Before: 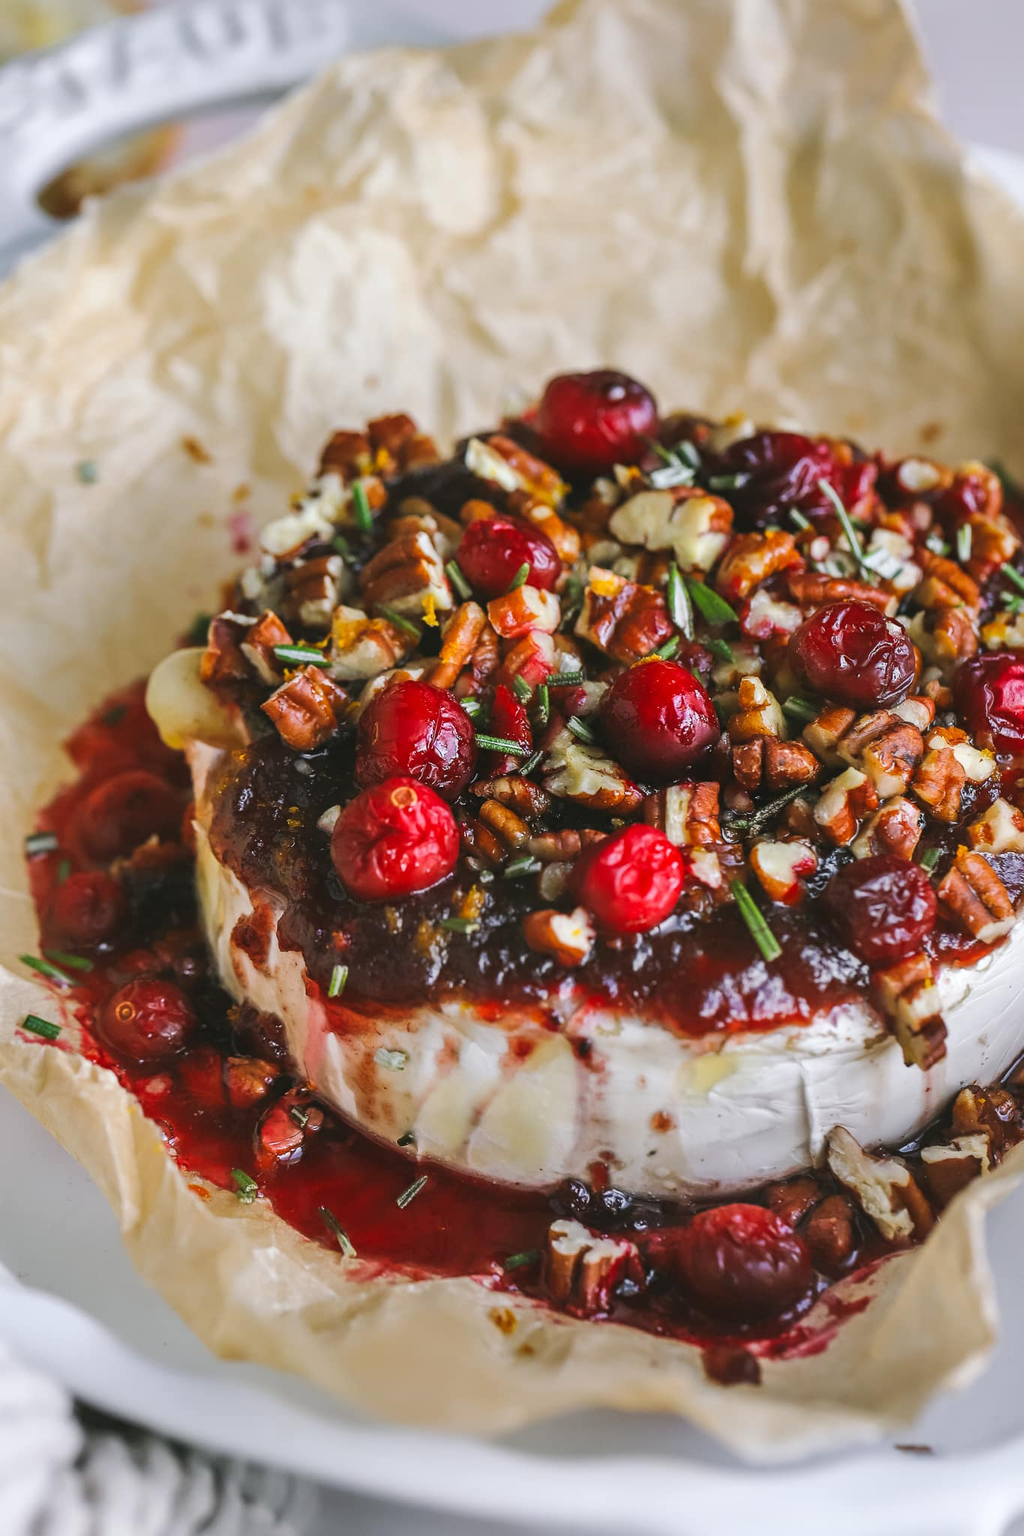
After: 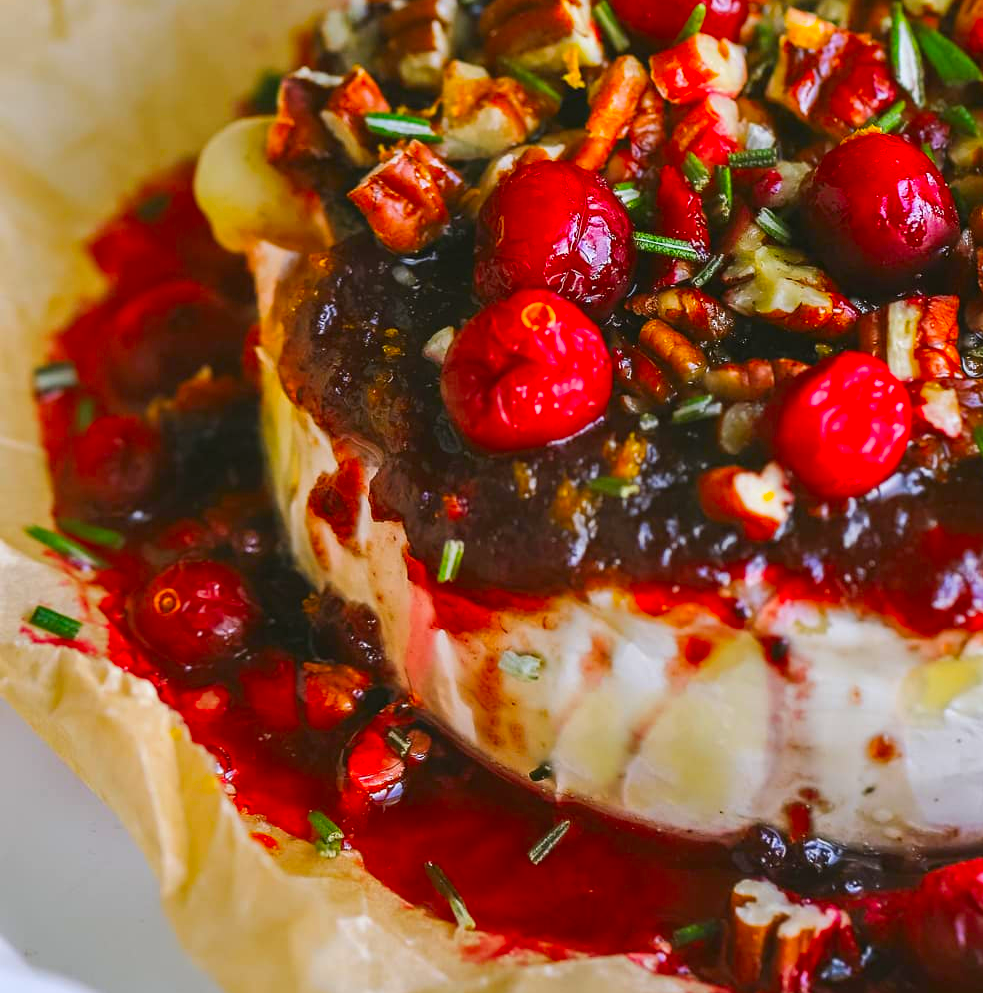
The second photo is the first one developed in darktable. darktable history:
crop: top 36.498%, right 27.964%, bottom 14.995%
color contrast: green-magenta contrast 1.55, blue-yellow contrast 1.83
